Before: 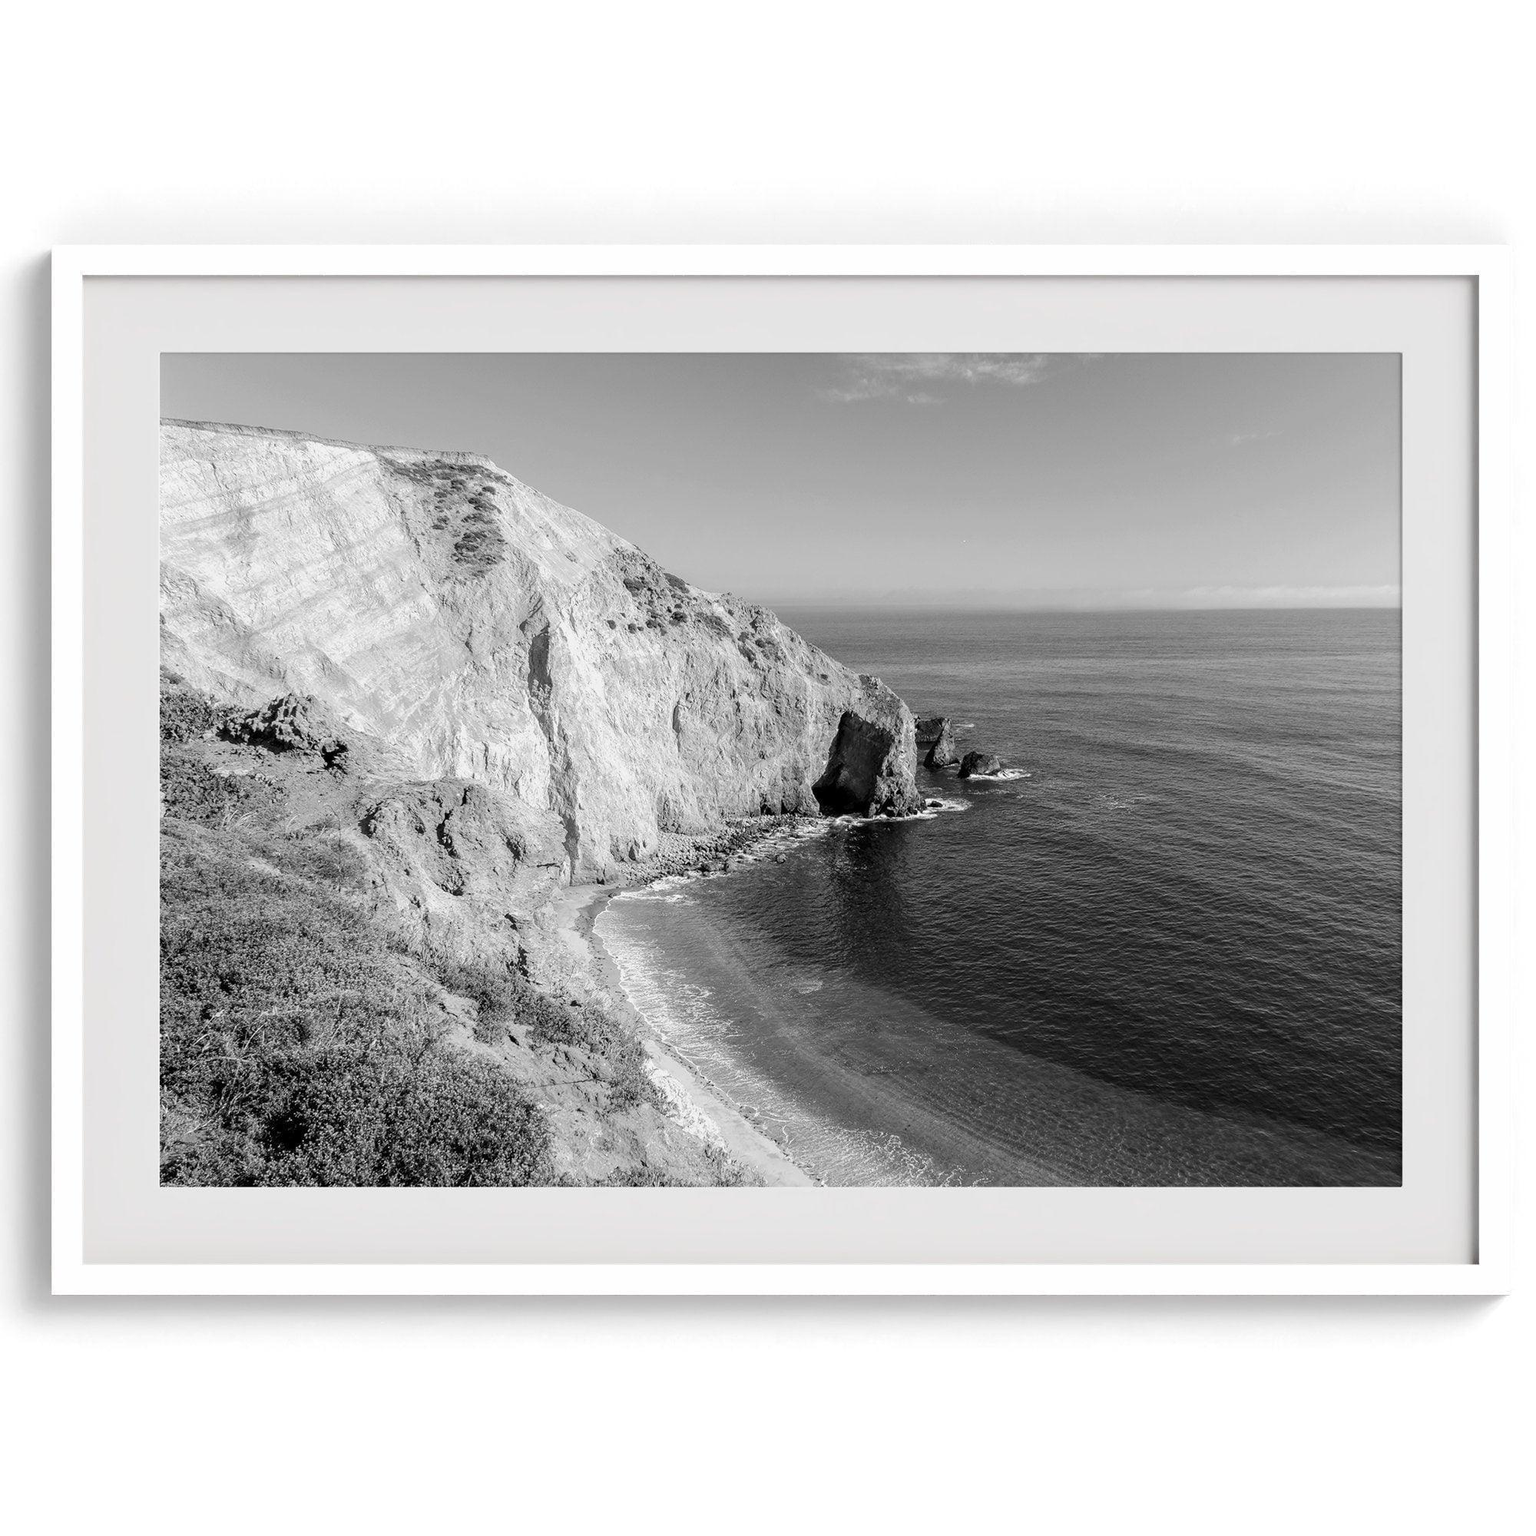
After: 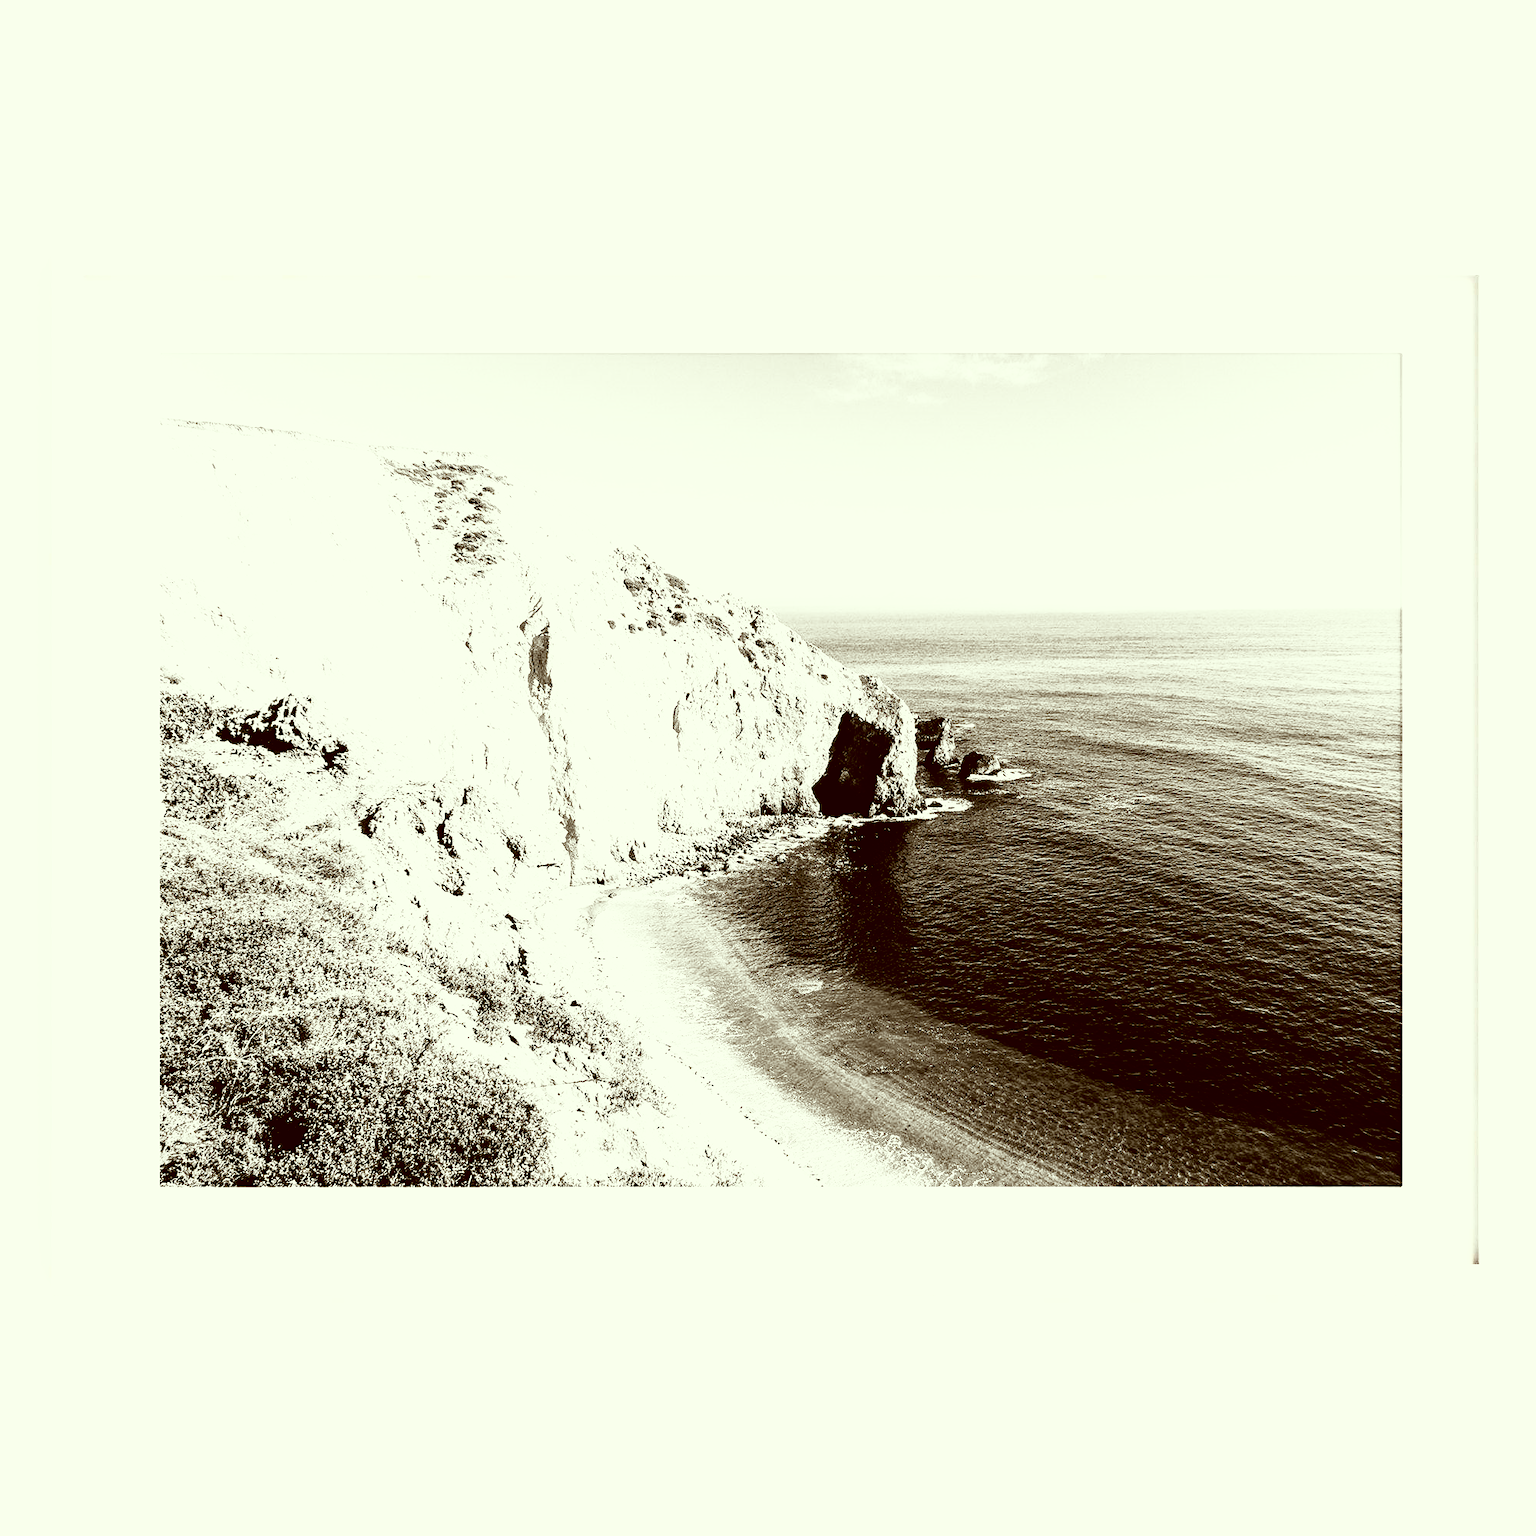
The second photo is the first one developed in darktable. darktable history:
filmic rgb: white relative exposure 2.34 EV, hardness 6.59
color correction: highlights a* -5.94, highlights b* 9.48, shadows a* 10.12, shadows b* 23.94
rgb curve: curves: ch0 [(0, 0) (0.21, 0.15) (0.24, 0.21) (0.5, 0.75) (0.75, 0.96) (0.89, 0.99) (1, 1)]; ch1 [(0, 0.02) (0.21, 0.13) (0.25, 0.2) (0.5, 0.67) (0.75, 0.9) (0.89, 0.97) (1, 1)]; ch2 [(0, 0.02) (0.21, 0.13) (0.25, 0.2) (0.5, 0.67) (0.75, 0.9) (0.89, 0.97) (1, 1)], compensate middle gray true
